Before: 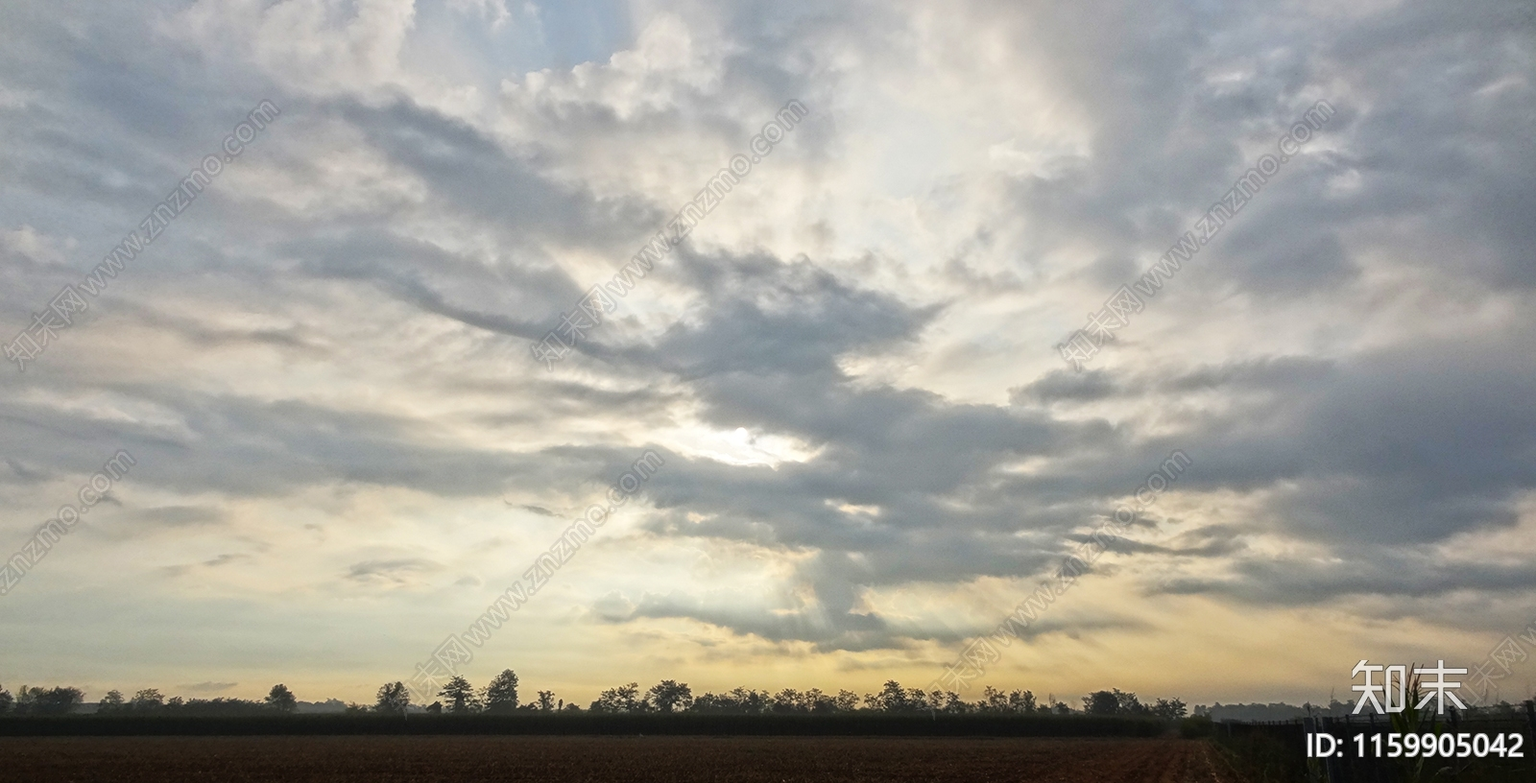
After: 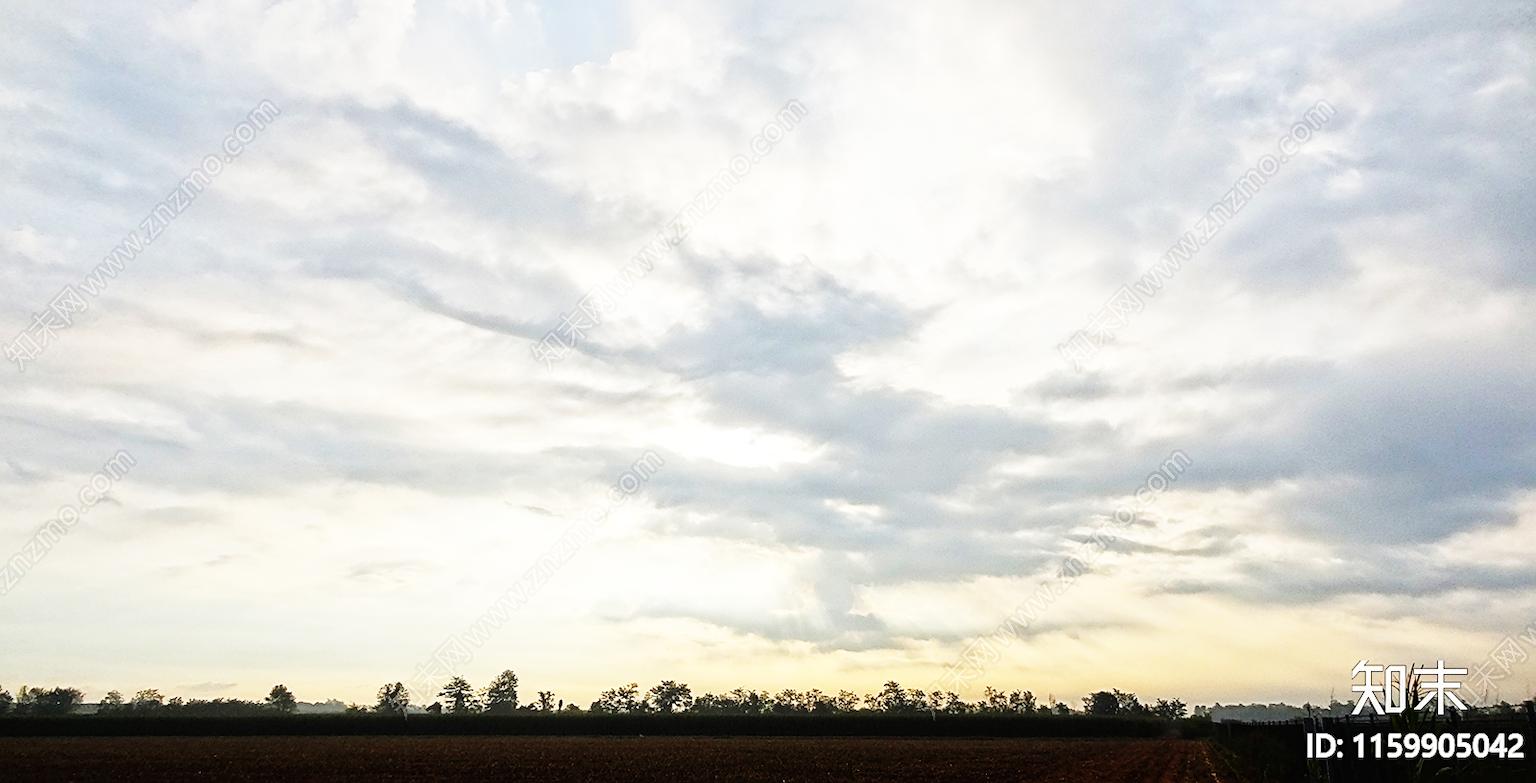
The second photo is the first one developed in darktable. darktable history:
base curve: curves: ch0 [(0, 0) (0, 0) (0.002, 0.001) (0.008, 0.003) (0.019, 0.011) (0.037, 0.037) (0.064, 0.11) (0.102, 0.232) (0.152, 0.379) (0.216, 0.524) (0.296, 0.665) (0.394, 0.789) (0.512, 0.881) (0.651, 0.945) (0.813, 0.986) (1, 1)], preserve colors none
sharpen: radius 1.967
